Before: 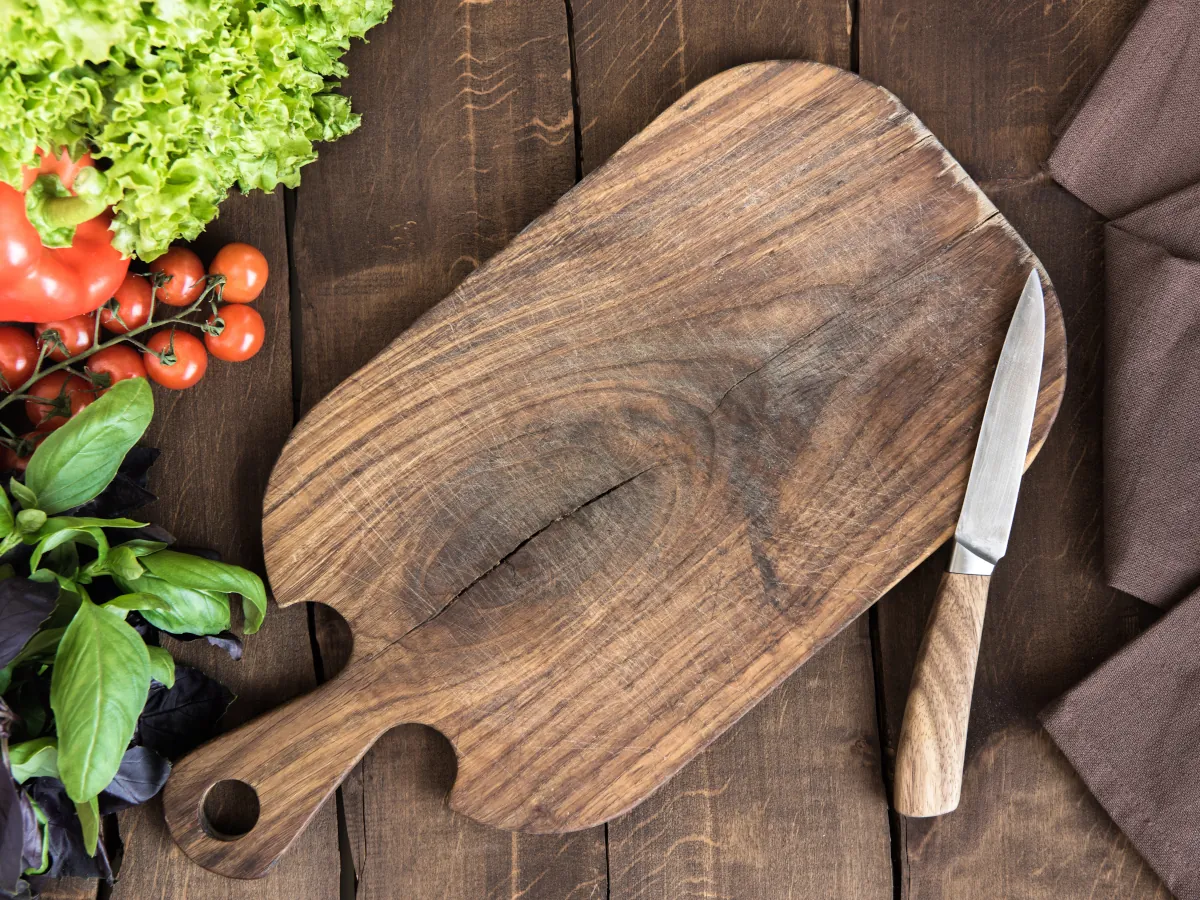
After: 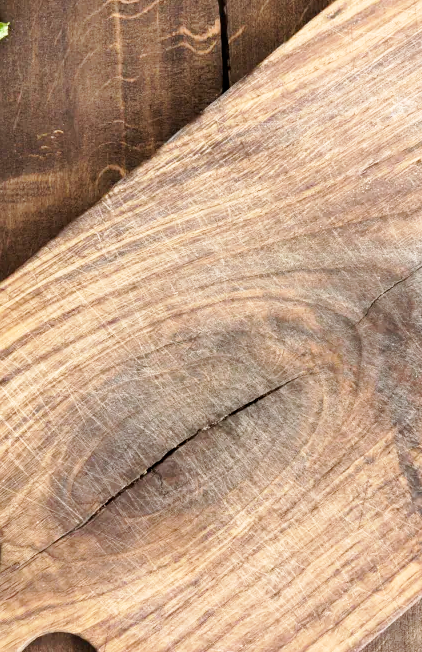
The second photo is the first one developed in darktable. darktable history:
exposure: compensate highlight preservation false
base curve: curves: ch0 [(0, 0) (0.005, 0.002) (0.15, 0.3) (0.4, 0.7) (0.75, 0.95) (1, 1)], preserve colors none
tone equalizer: on, module defaults
crop and rotate: left 29.476%, top 10.214%, right 35.32%, bottom 17.333%
